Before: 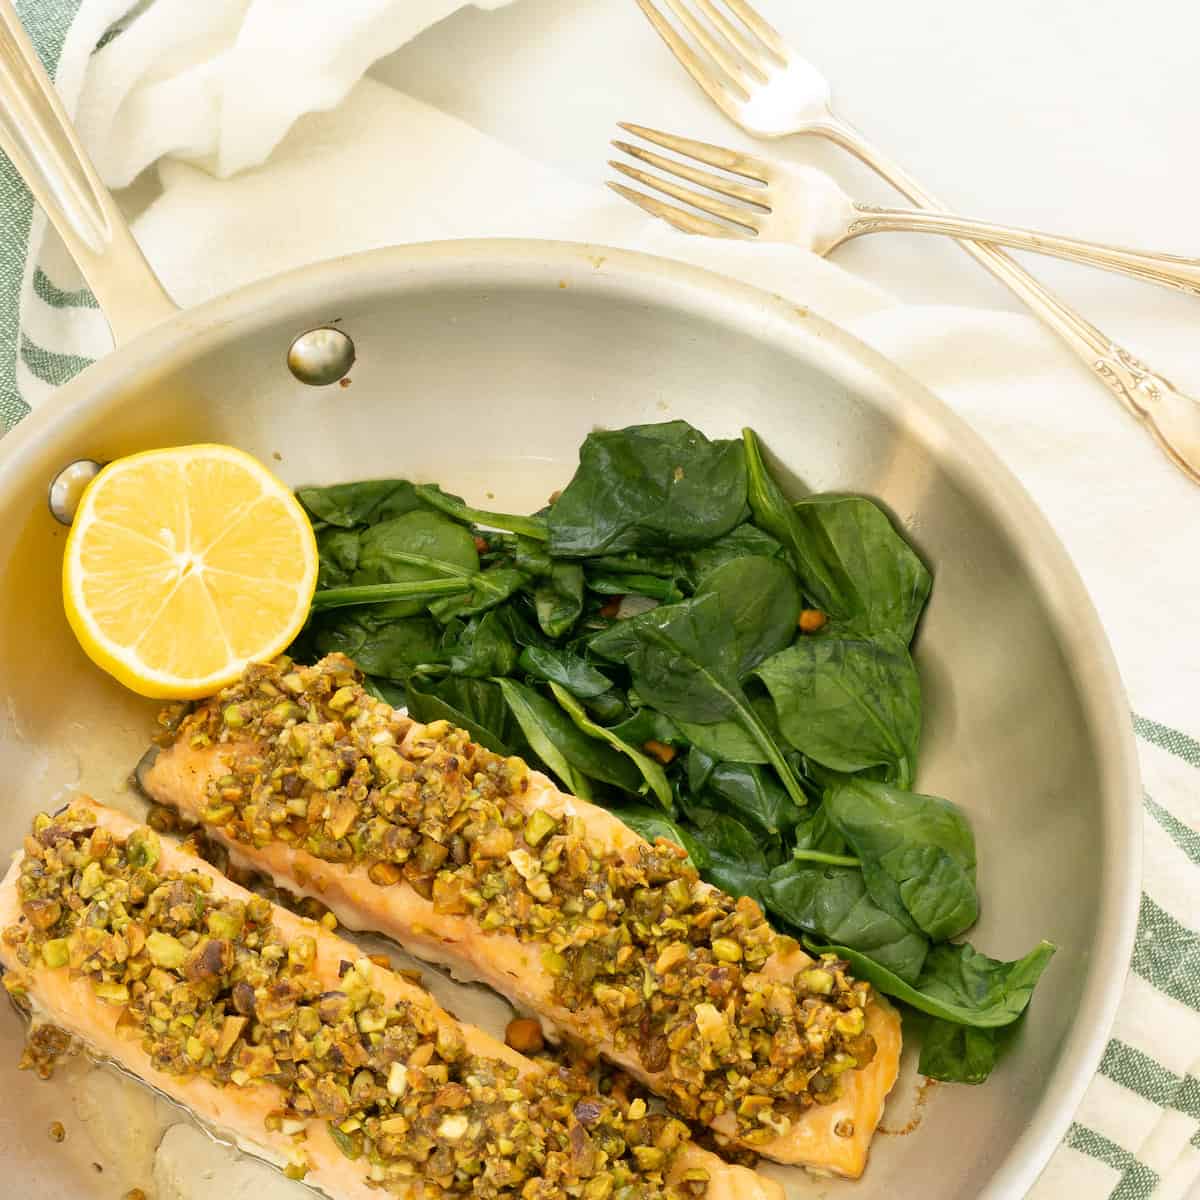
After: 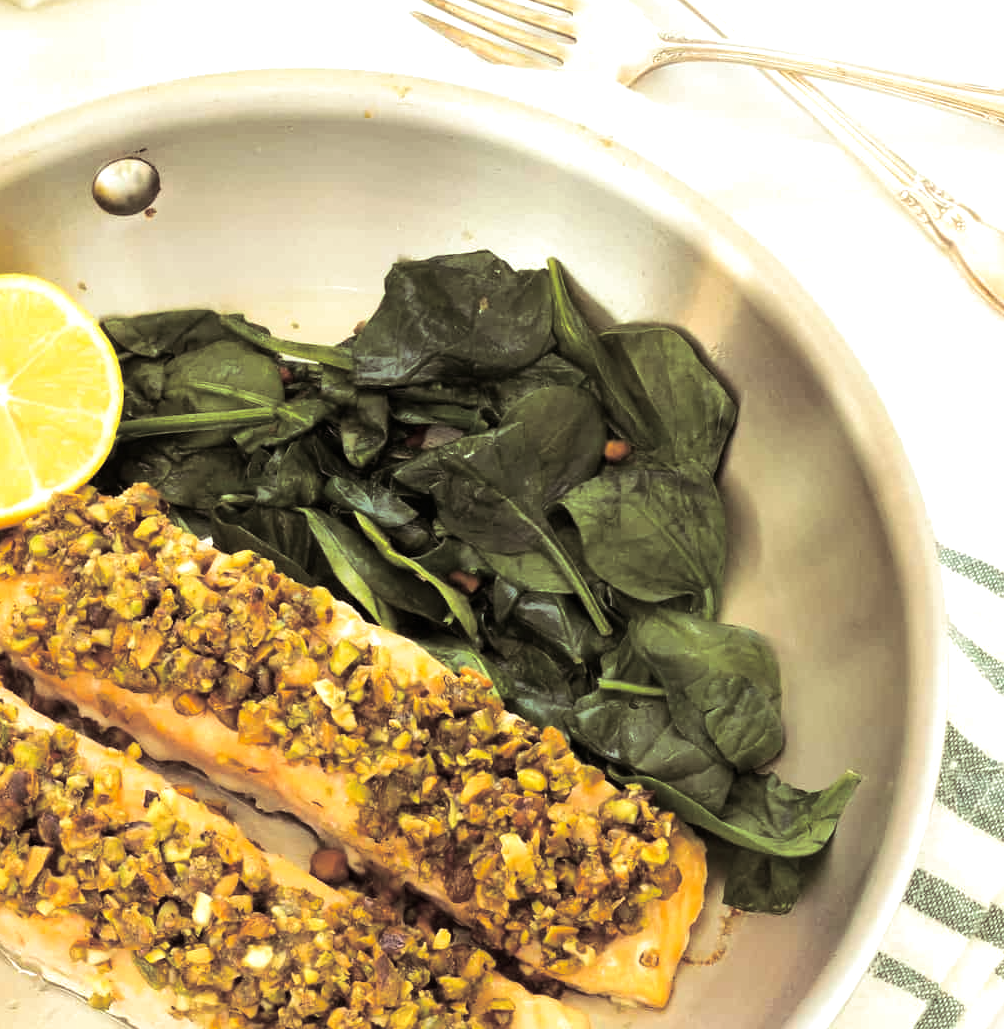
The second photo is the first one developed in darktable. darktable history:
rgb levels: preserve colors max RGB
crop: left 16.315%, top 14.246%
split-toning: shadows › saturation 0.2
tone equalizer: -8 EV -0.417 EV, -7 EV -0.389 EV, -6 EV -0.333 EV, -5 EV -0.222 EV, -3 EV 0.222 EV, -2 EV 0.333 EV, -1 EV 0.389 EV, +0 EV 0.417 EV, edges refinement/feathering 500, mask exposure compensation -1.57 EV, preserve details no
